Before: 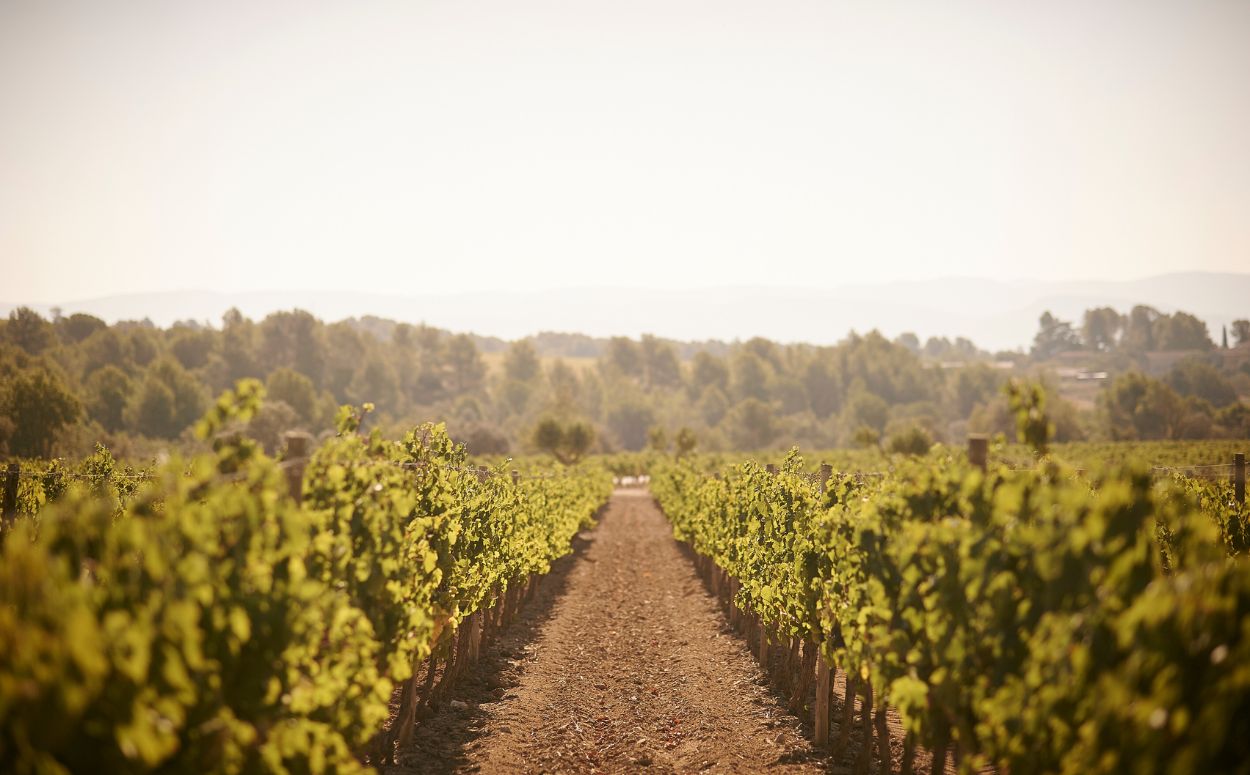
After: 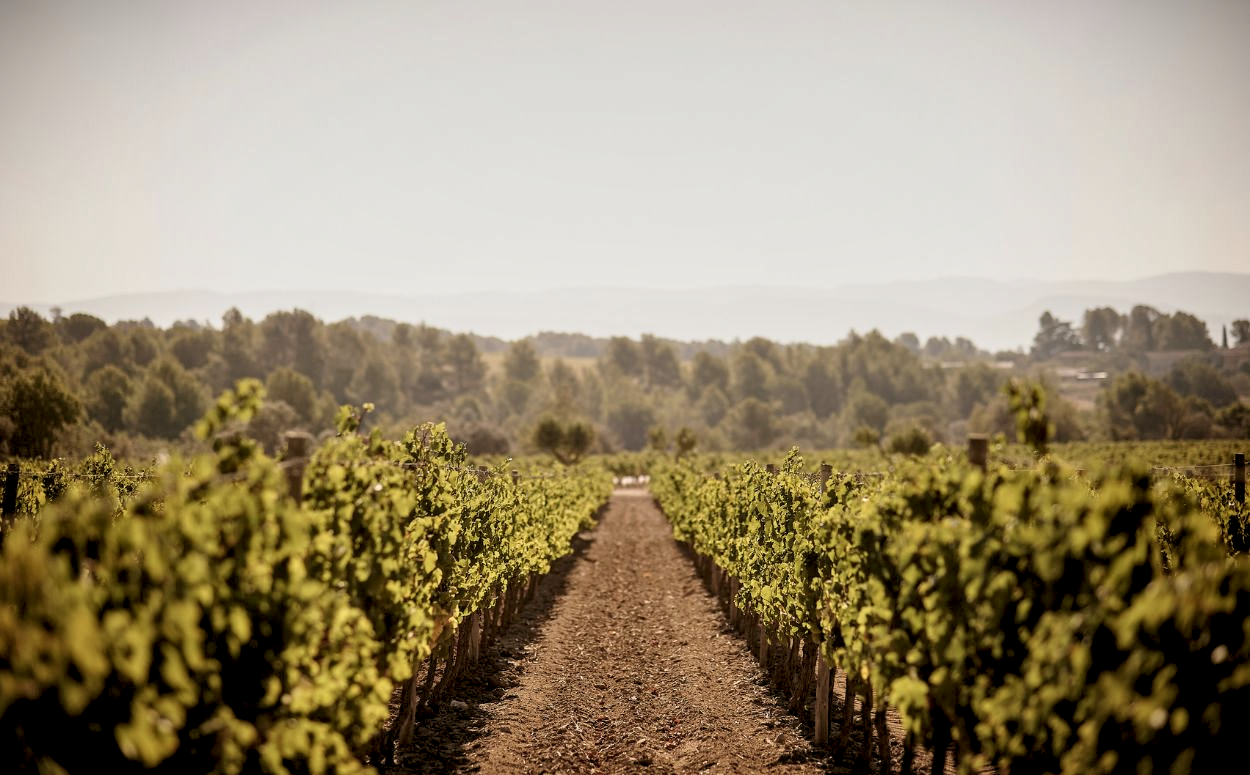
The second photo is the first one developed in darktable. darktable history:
exposure: black level correction 0, exposure -0.721 EV, compensate highlight preservation false
rgb levels: levels [[0.01, 0.419, 0.839], [0, 0.5, 1], [0, 0.5, 1]]
local contrast: highlights 60%, shadows 60%, detail 160%
